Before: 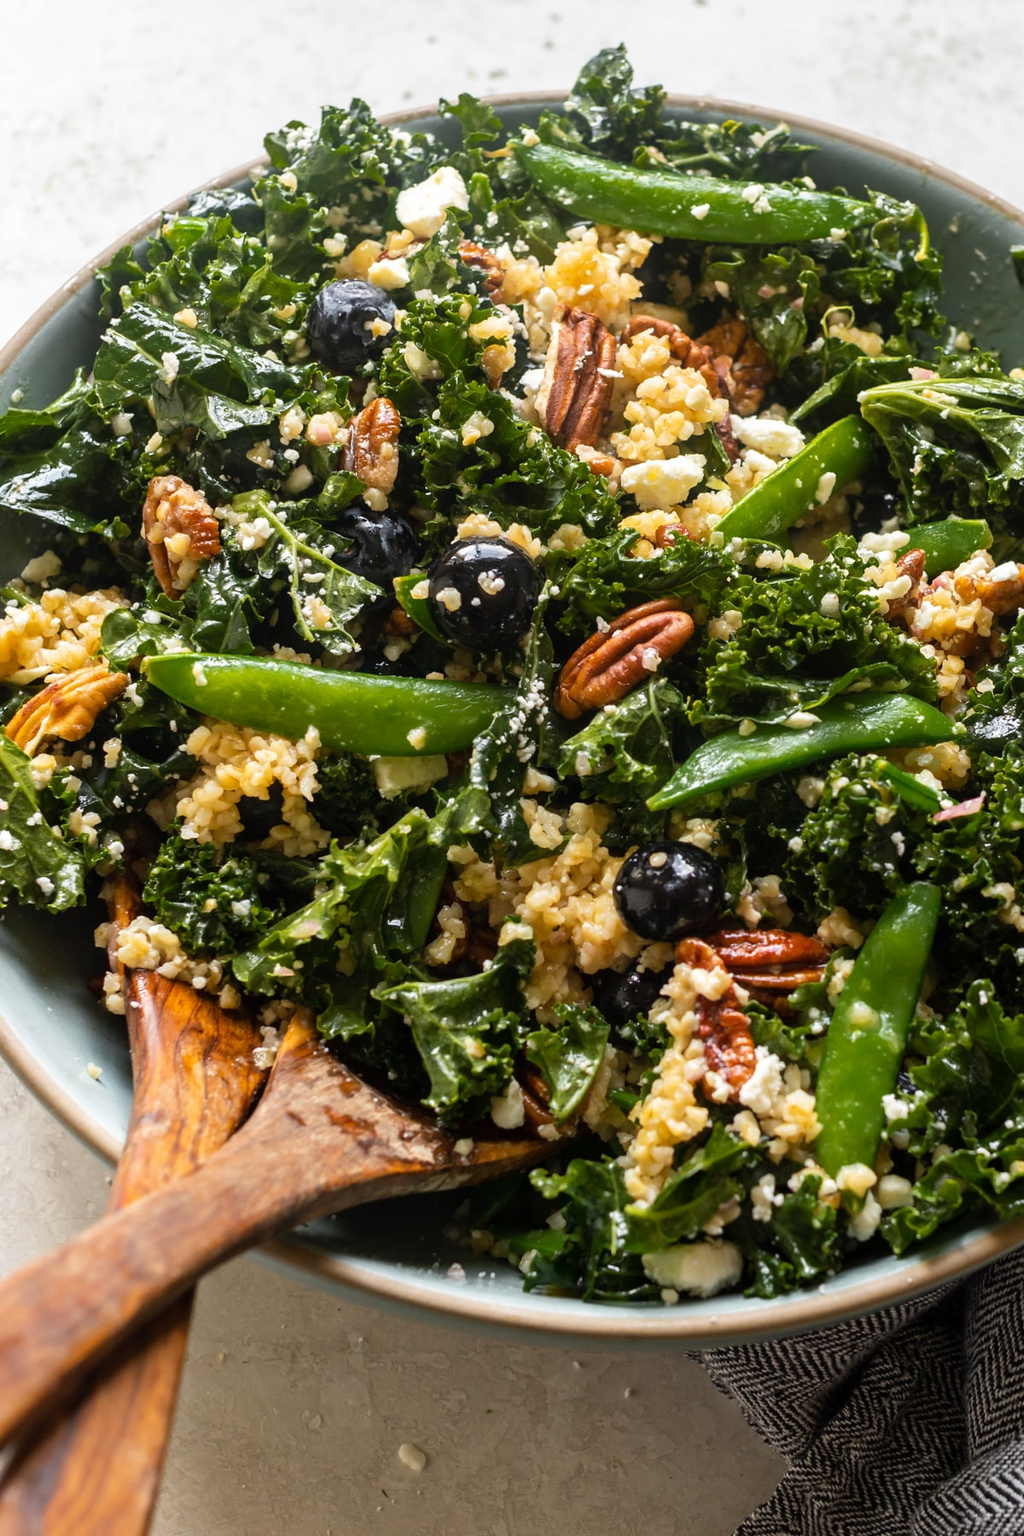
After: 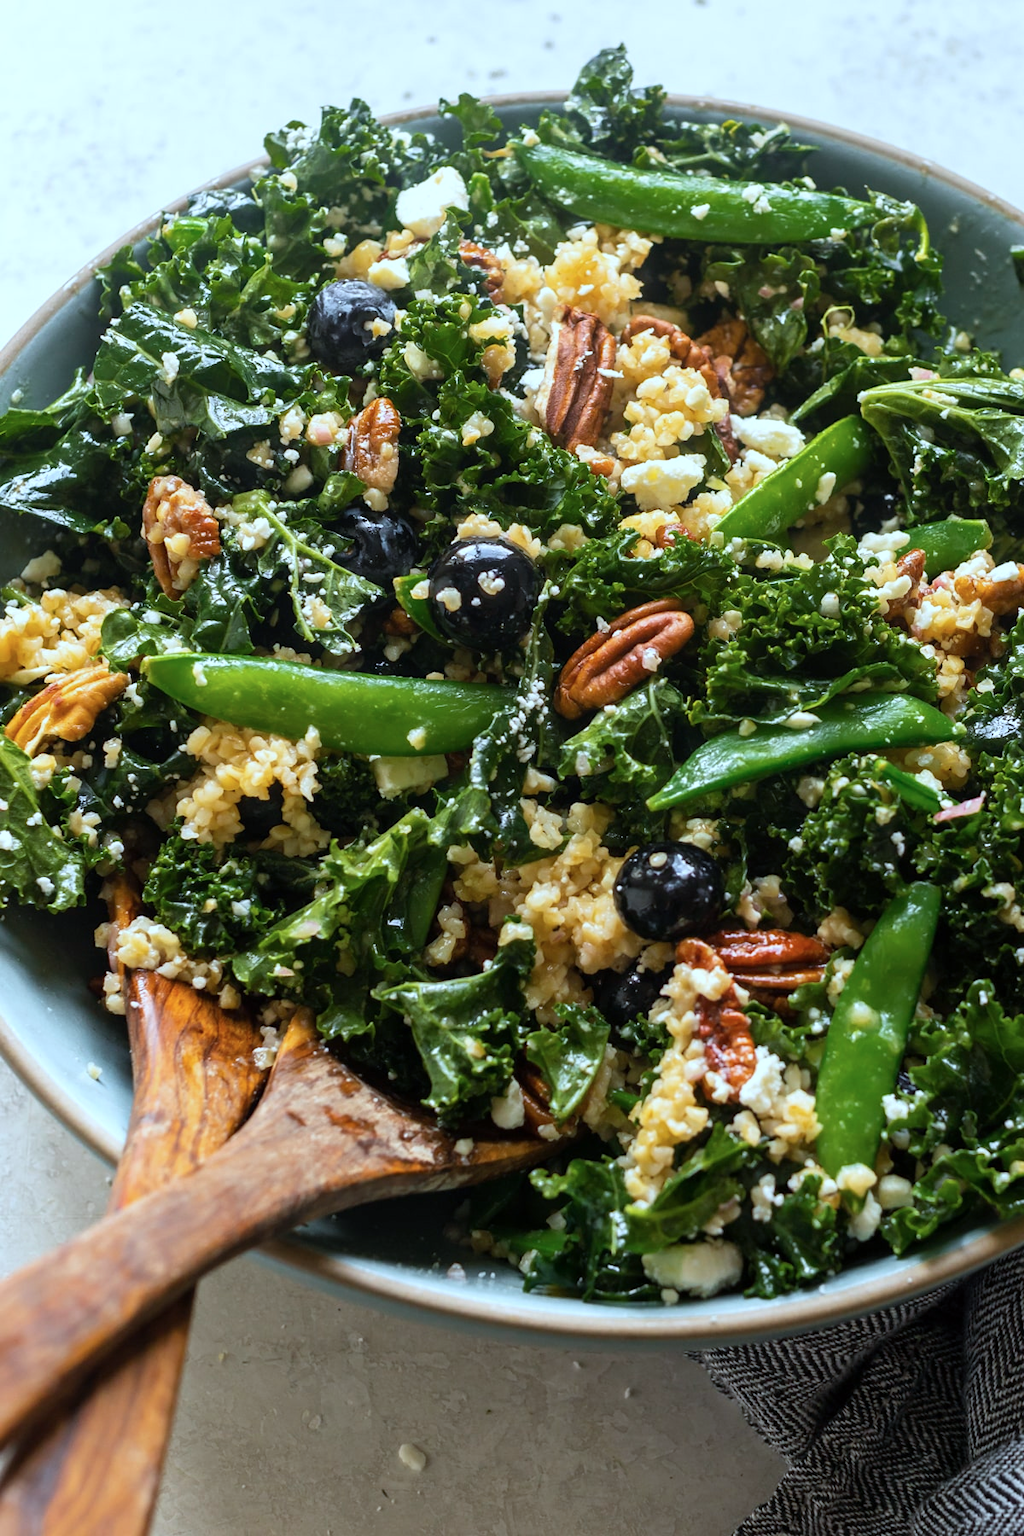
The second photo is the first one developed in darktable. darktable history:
color calibration: illuminant Planckian (black body), x 0.378, y 0.375, temperature 4047.86 K
